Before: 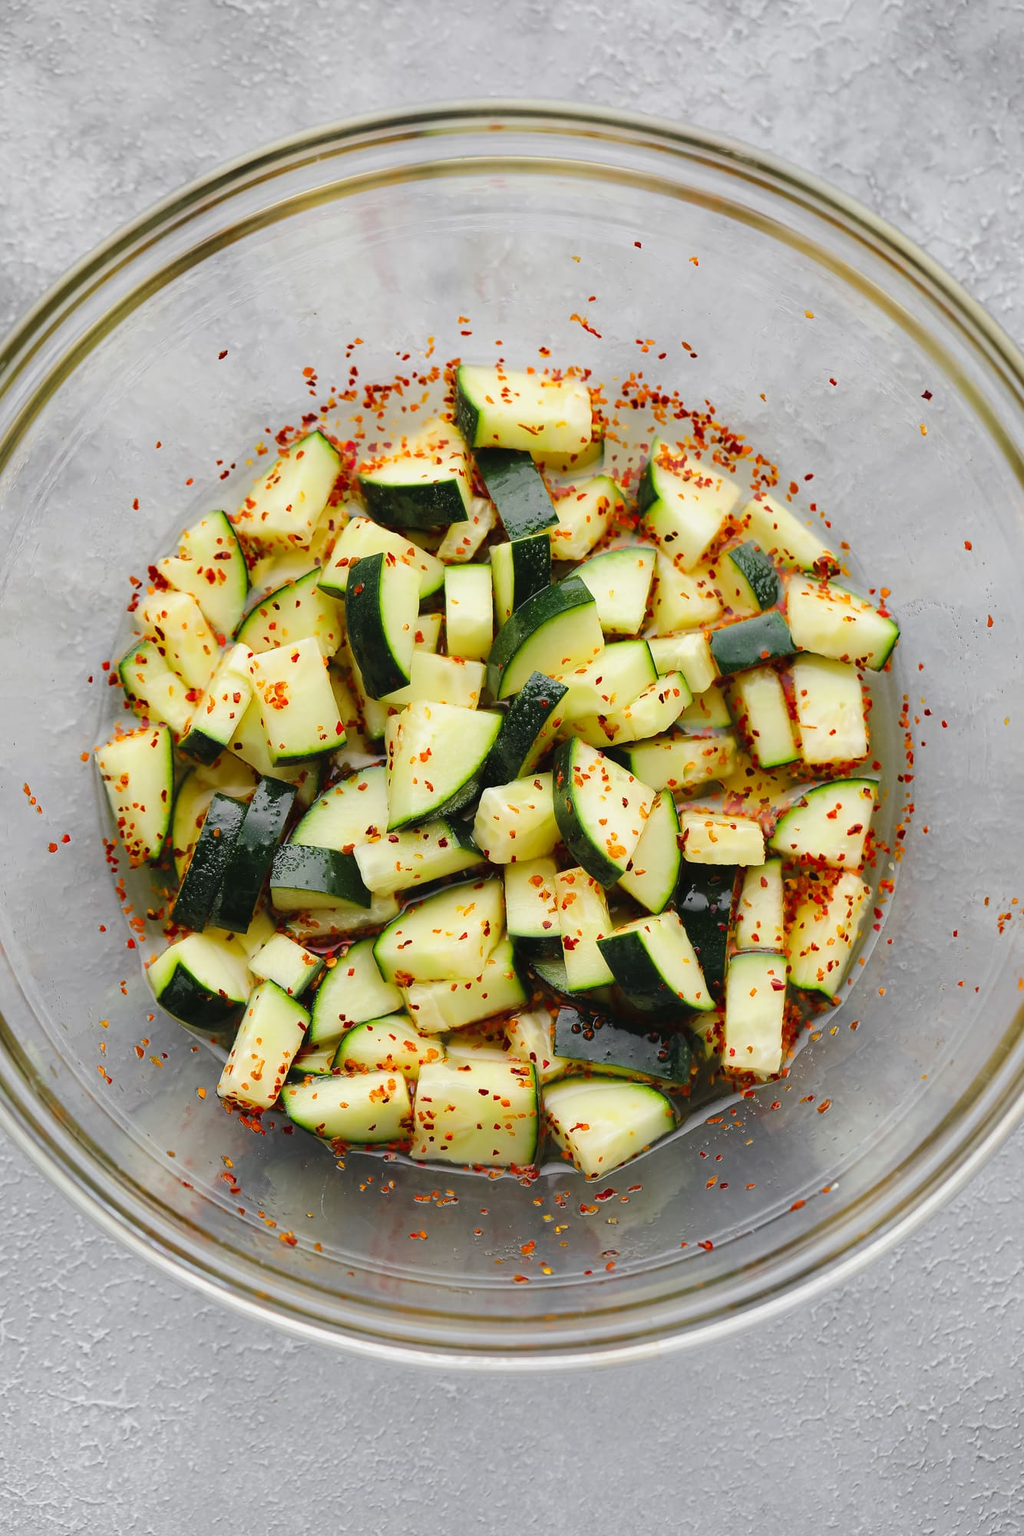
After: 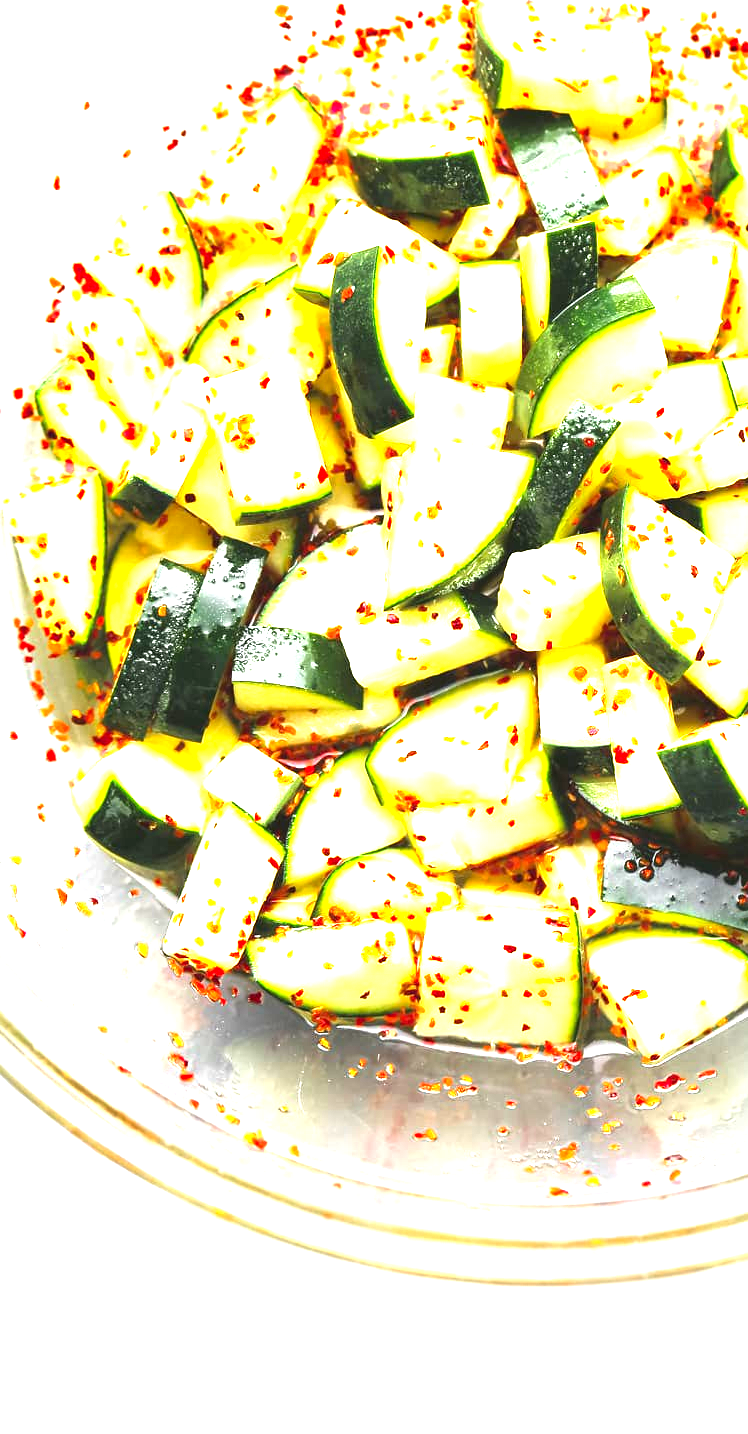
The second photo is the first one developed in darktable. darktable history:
crop: left 9.009%, top 23.695%, right 34.902%, bottom 4.605%
exposure: black level correction 0, exposure 1.199 EV, compensate exposure bias true, compensate highlight preservation false
levels: levels [0, 0.352, 0.703]
